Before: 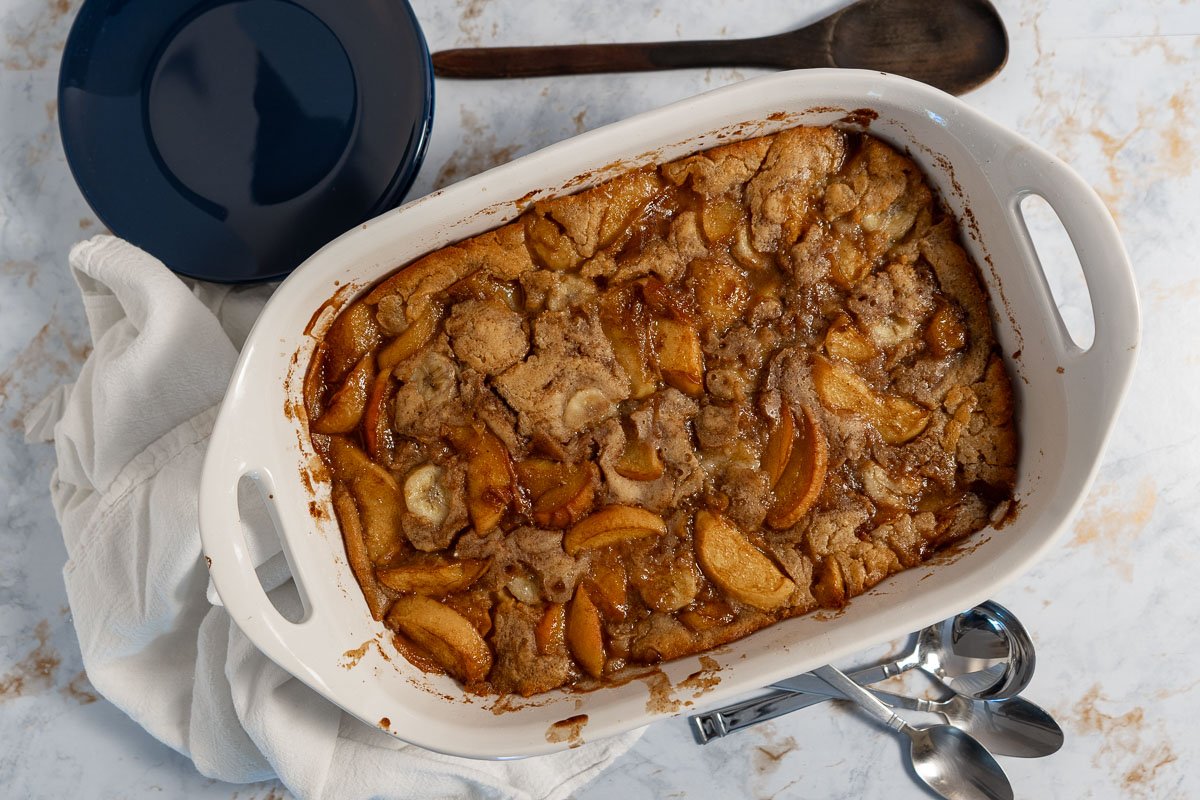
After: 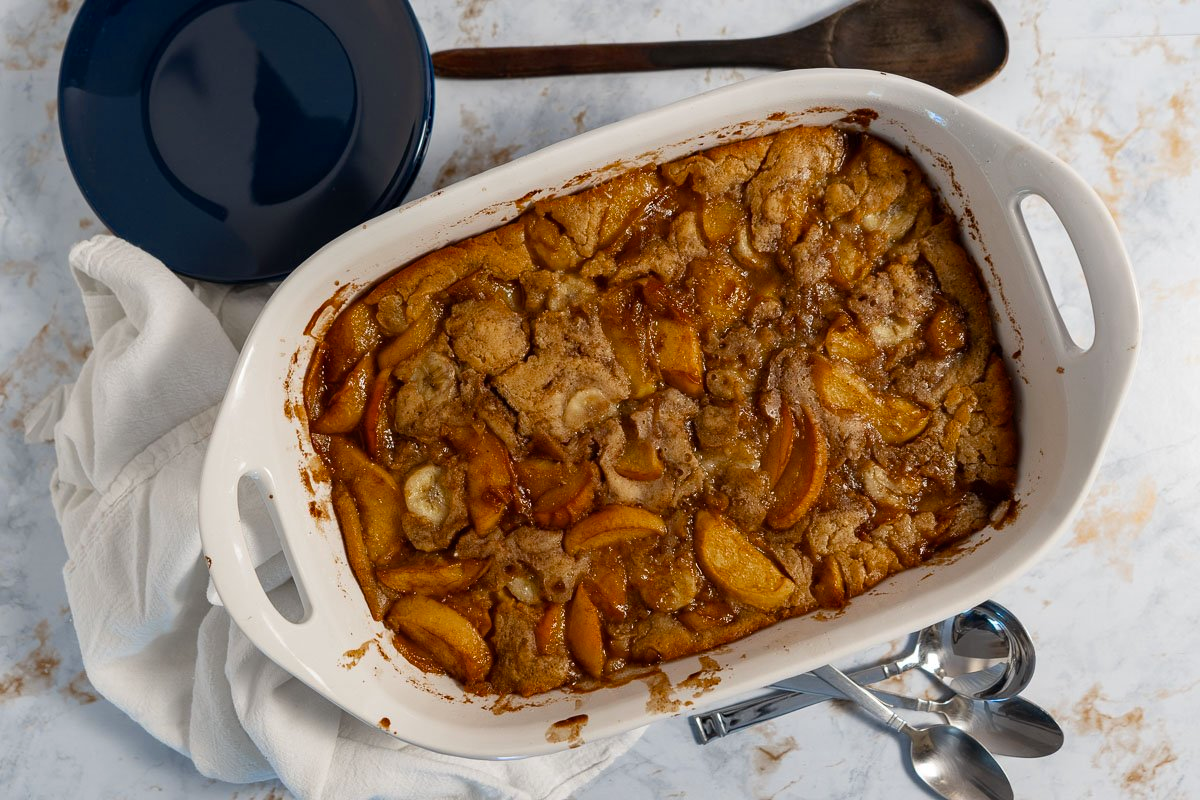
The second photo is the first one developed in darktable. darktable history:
color balance rgb: perceptual saturation grading › global saturation 8.89%, saturation formula JzAzBz (2021)
bloom: size 13.65%, threshold 98.39%, strength 4.82%
